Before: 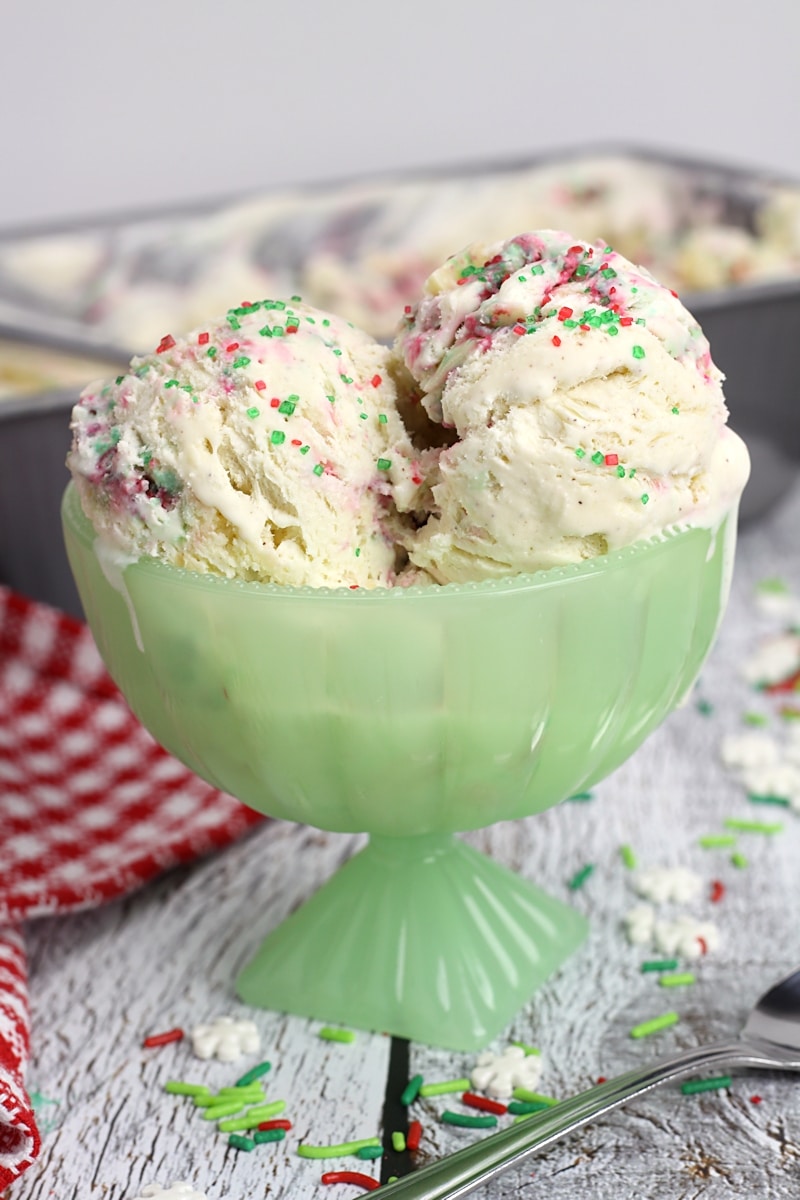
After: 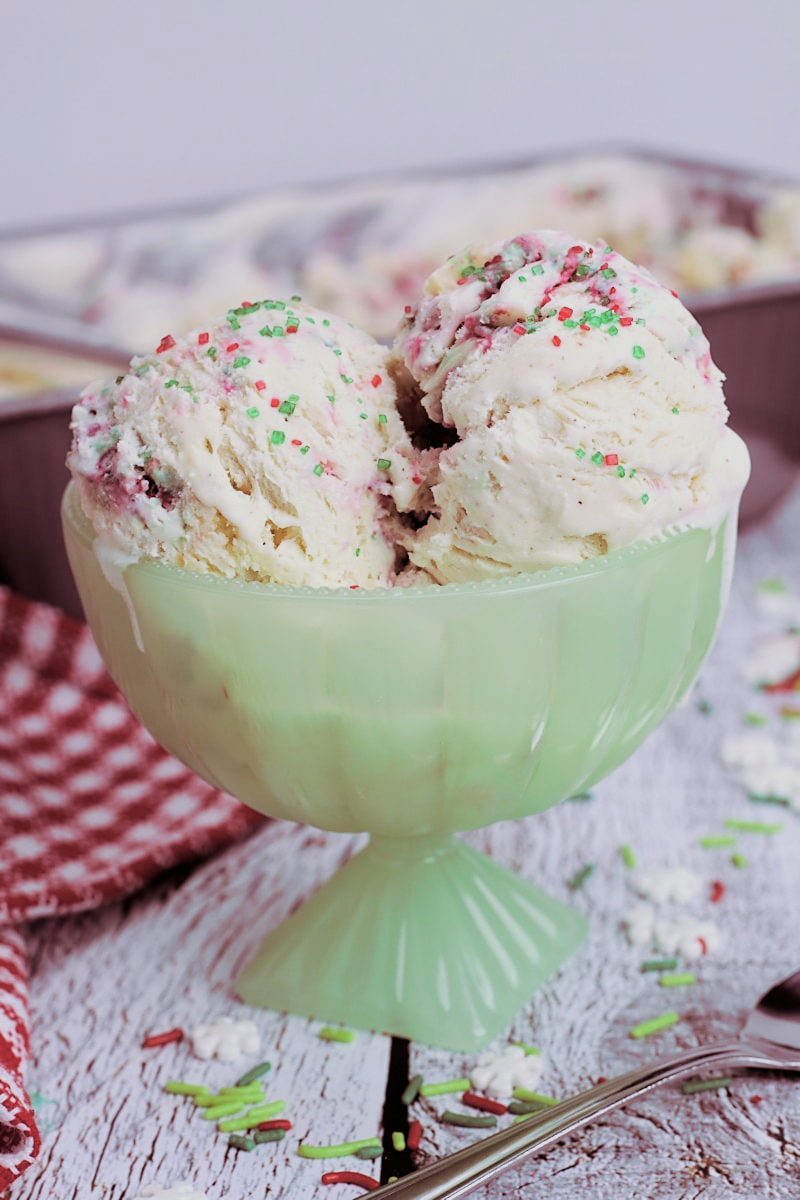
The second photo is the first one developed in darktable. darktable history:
white balance: red 1.004, blue 1.096
filmic rgb: black relative exposure -5 EV, hardness 2.88, contrast 1.1, highlights saturation mix -20%
split-toning: on, module defaults
